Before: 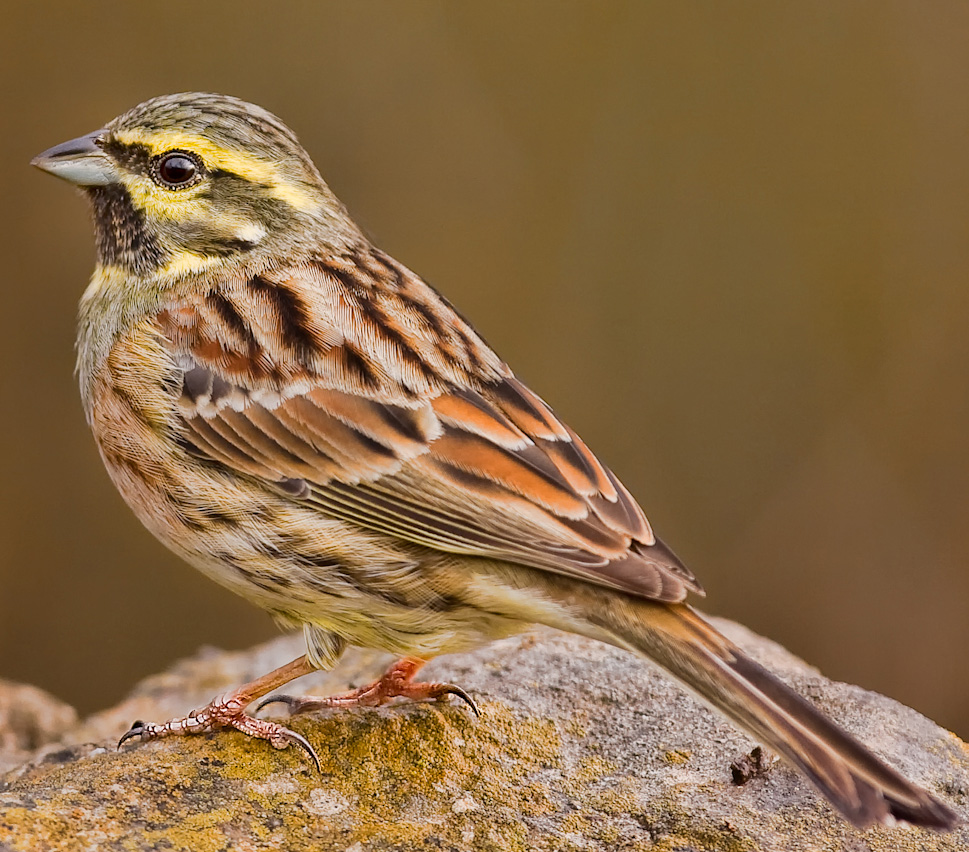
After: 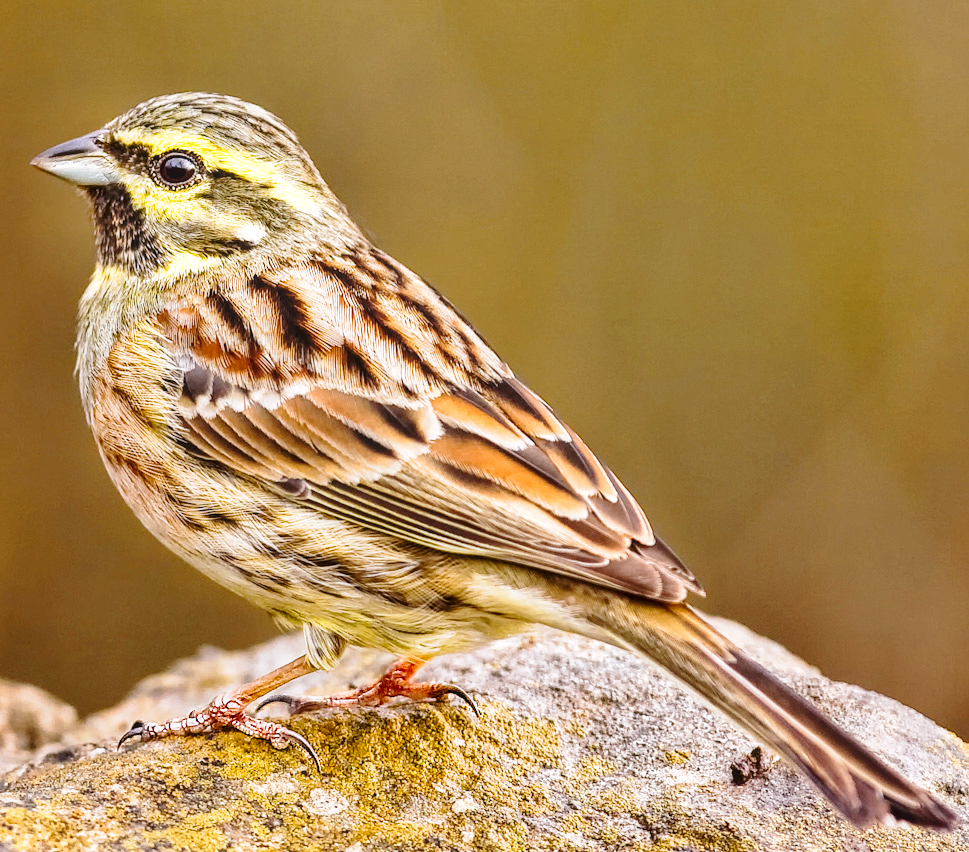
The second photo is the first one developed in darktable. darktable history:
local contrast: detail 130%
white balance: red 0.98, blue 1.034
base curve: curves: ch0 [(0, 0) (0.028, 0.03) (0.121, 0.232) (0.46, 0.748) (0.859, 0.968) (1, 1)], preserve colors none
